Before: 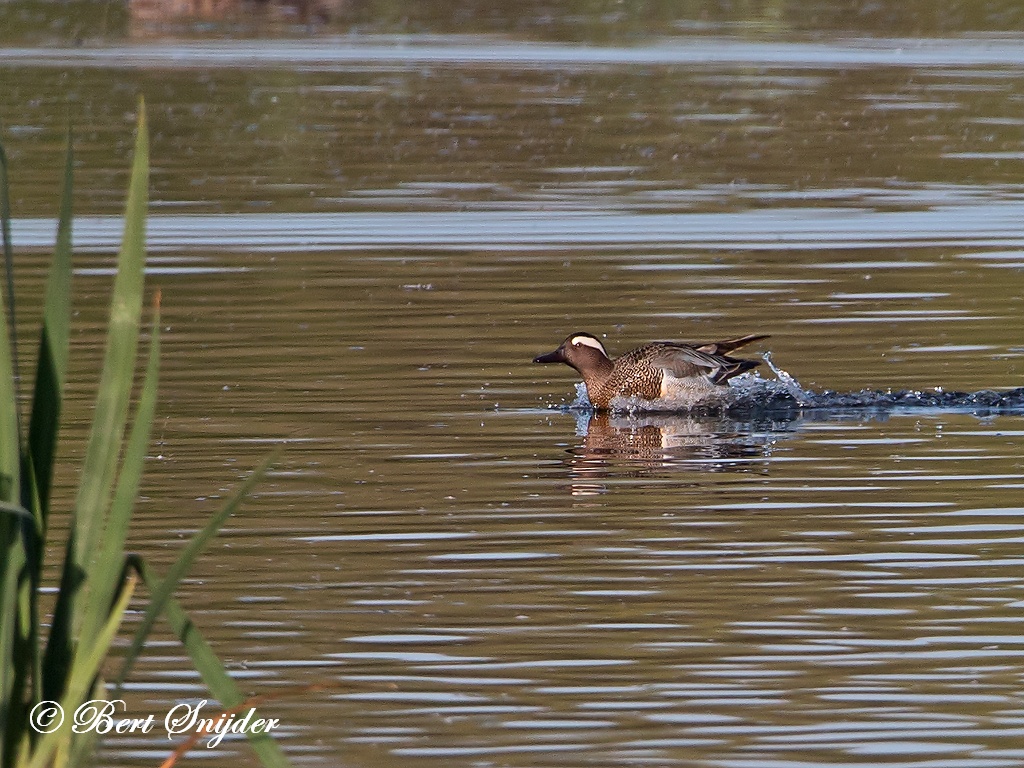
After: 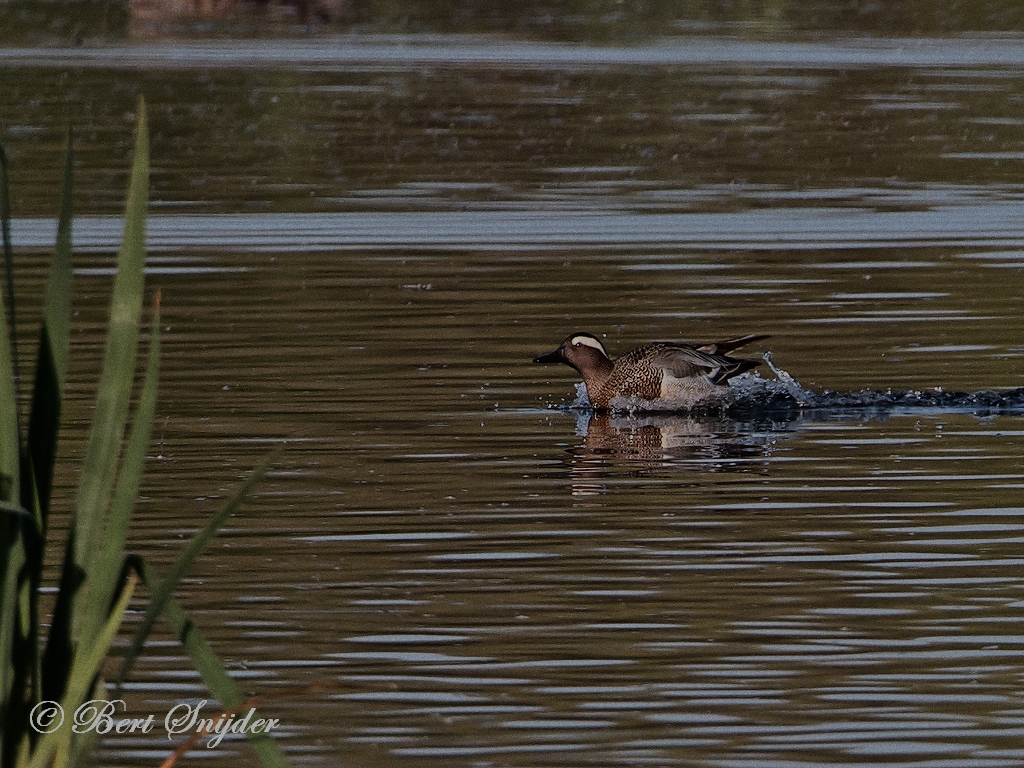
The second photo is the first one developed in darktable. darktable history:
grain: coarseness 3.21 ISO
shadows and highlights: radius 337.17, shadows 29.01, soften with gaussian
color correction: highlights a* -0.137, highlights b* 0.137
exposure: exposure -1.468 EV, compensate highlight preservation false
rgb curve: curves: ch0 [(0, 0) (0.136, 0.078) (0.262, 0.245) (0.414, 0.42) (1, 1)], compensate middle gray true, preserve colors basic power
